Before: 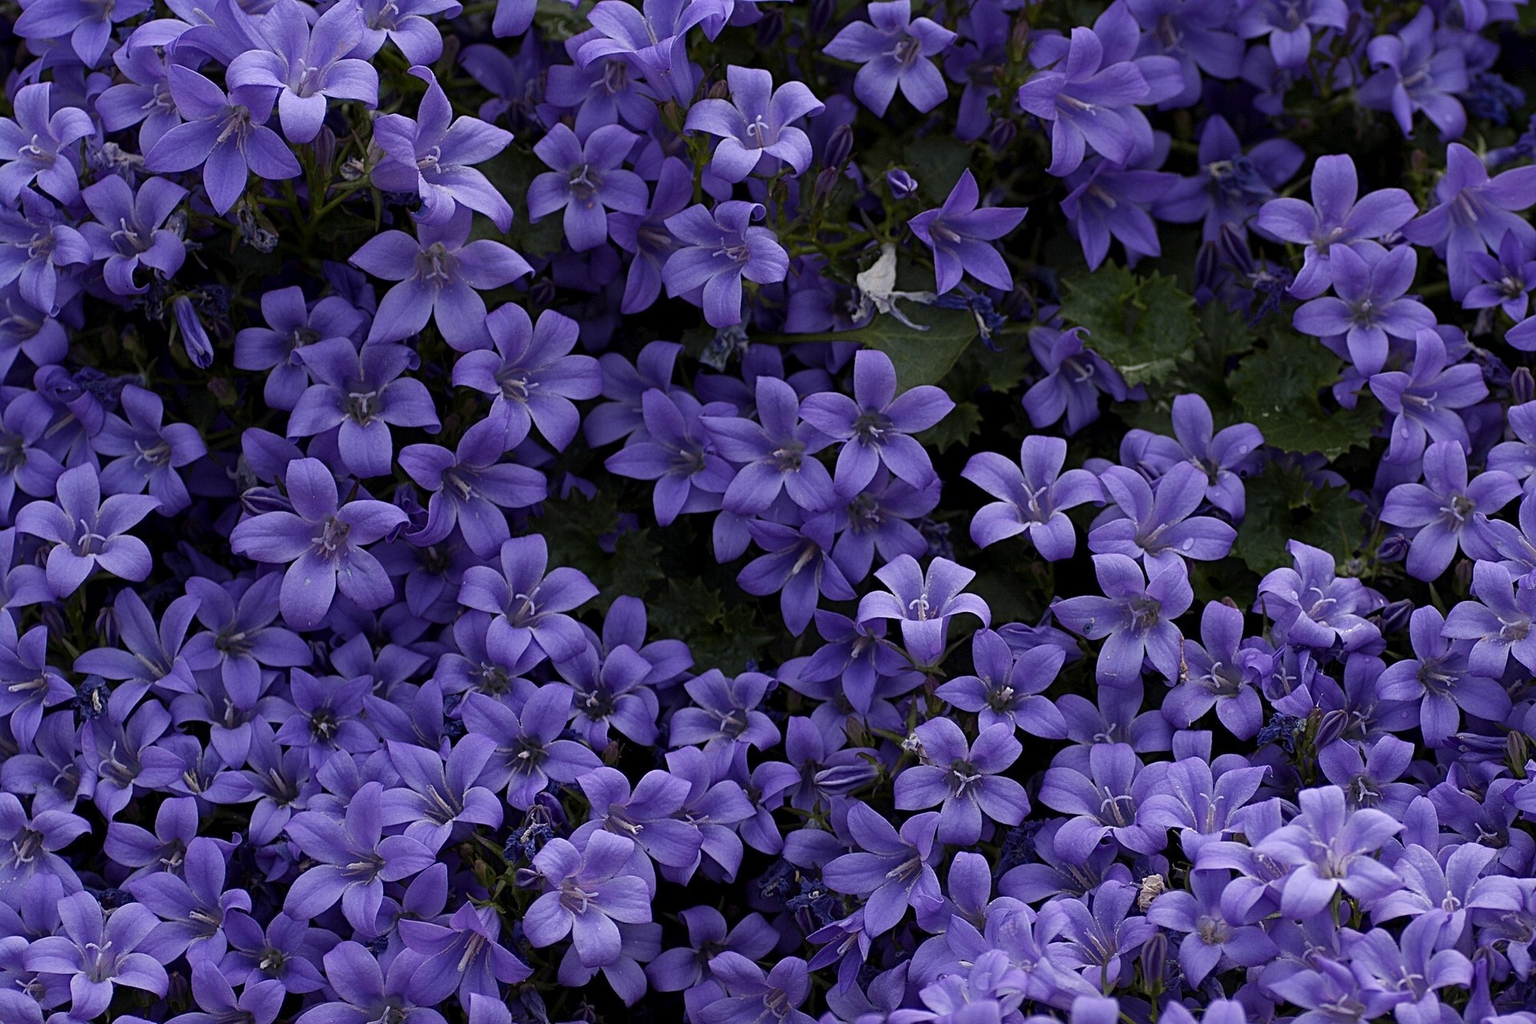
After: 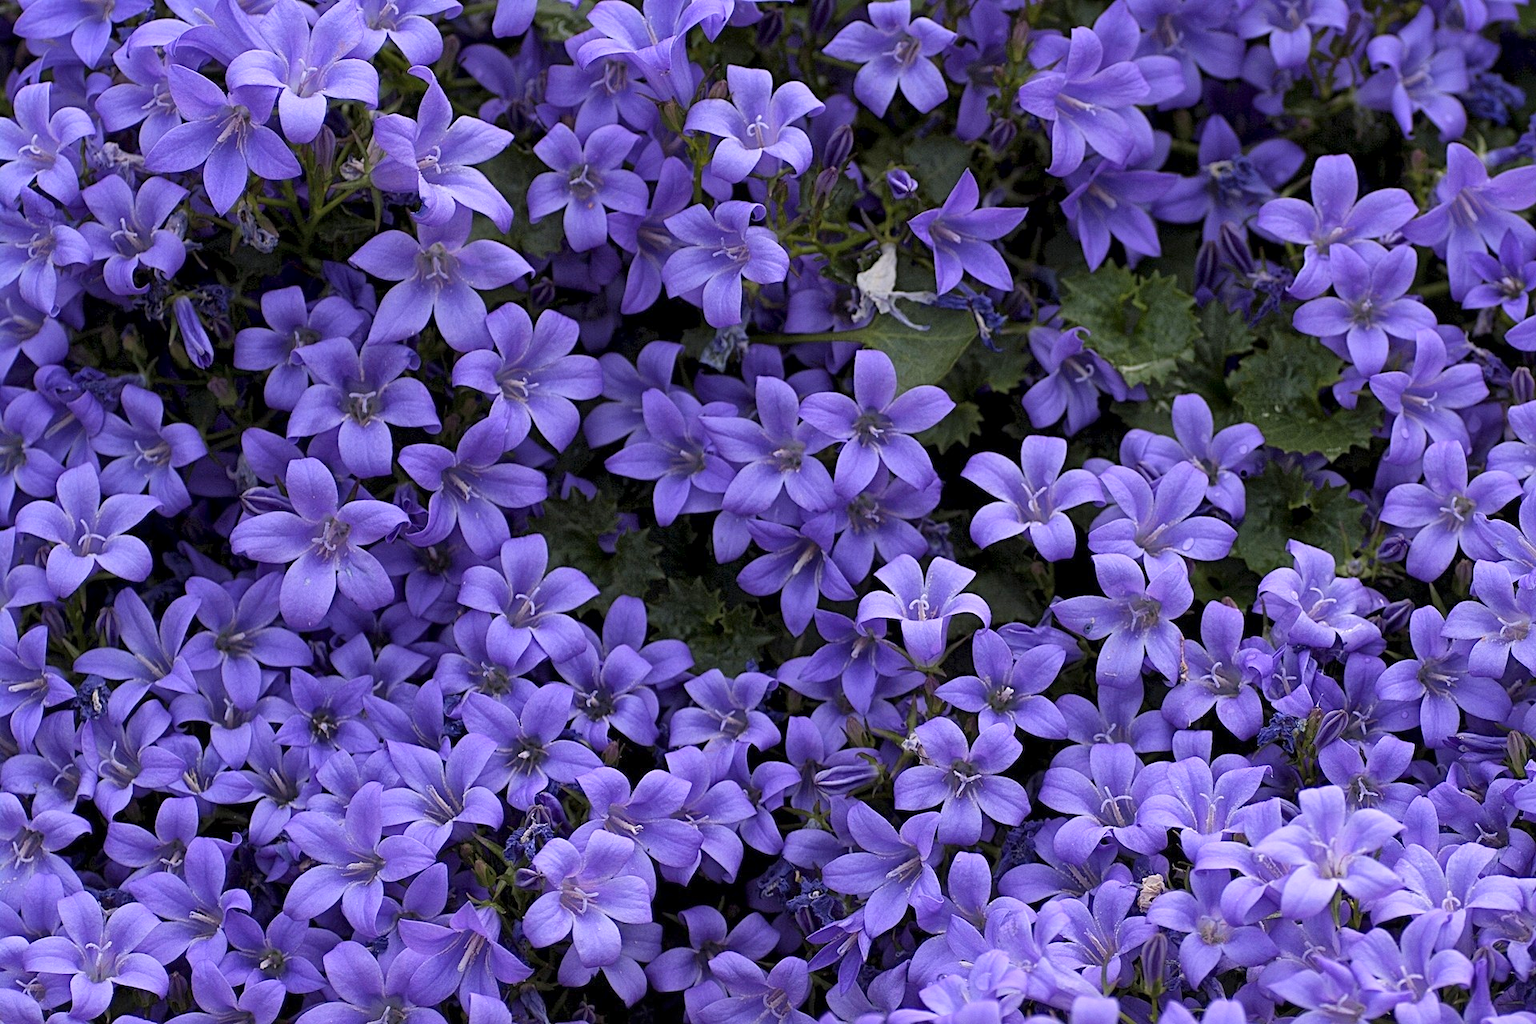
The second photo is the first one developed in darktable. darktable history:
global tonemap: drago (1, 100), detail 1
exposure: black level correction 0, exposure 1 EV, compensate exposure bias true, compensate highlight preservation false
